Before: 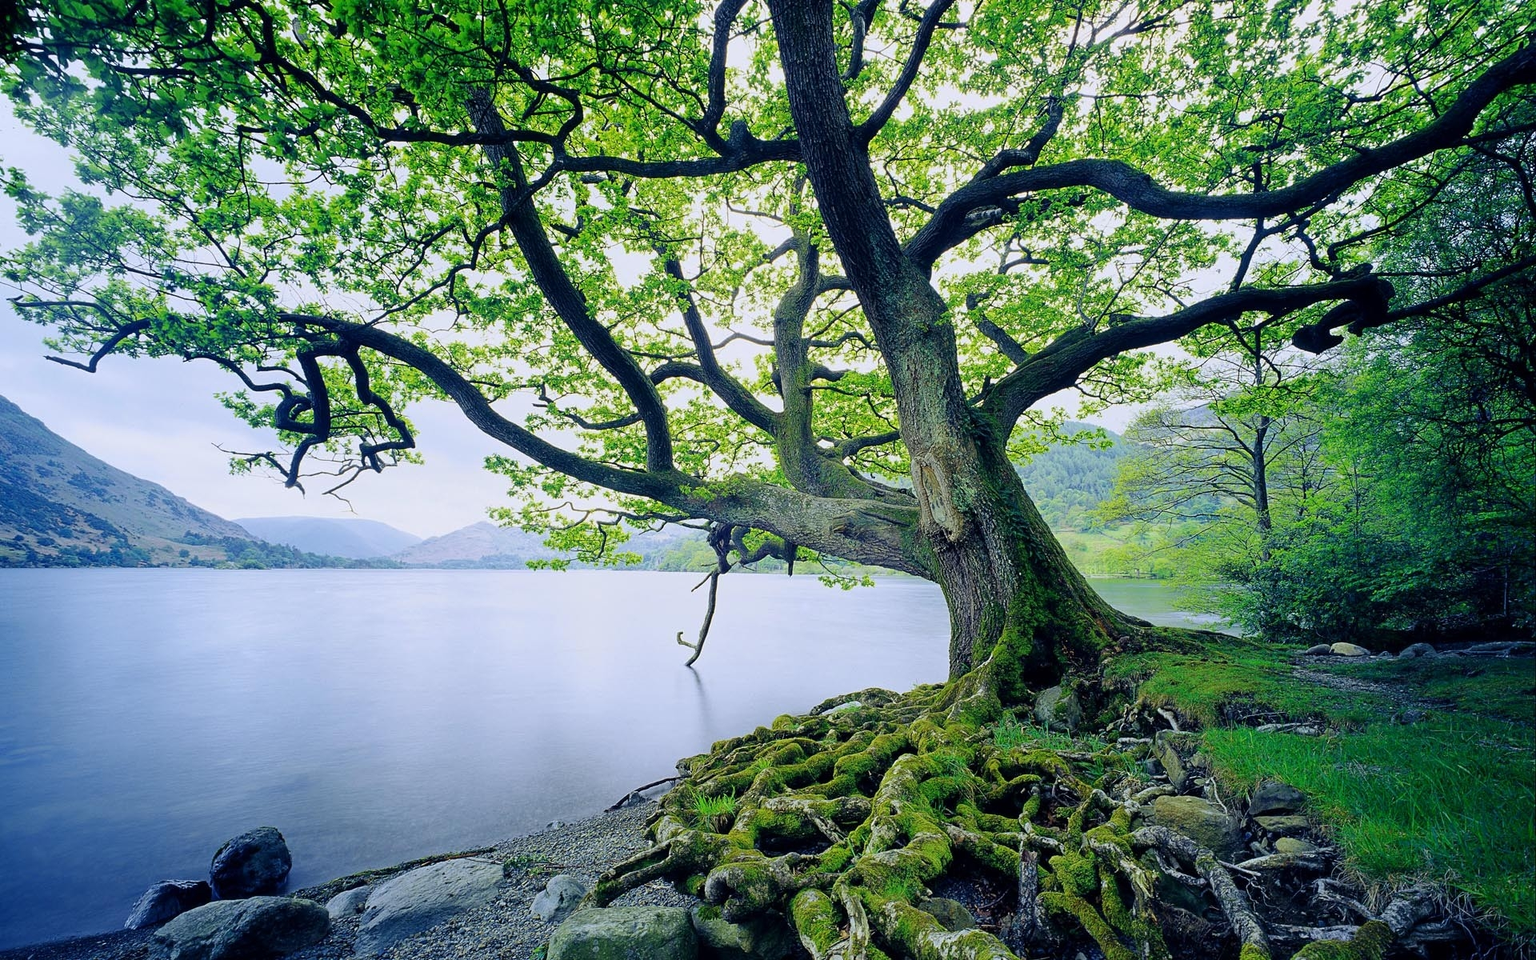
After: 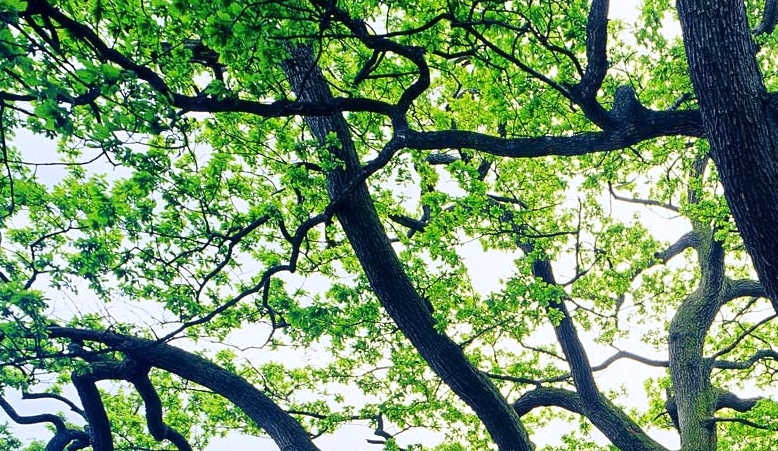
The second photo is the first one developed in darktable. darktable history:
crop: left 15.577%, top 5.444%, right 43.892%, bottom 56.946%
exposure: exposure 0.299 EV, compensate highlight preservation false
shadows and highlights: soften with gaussian
